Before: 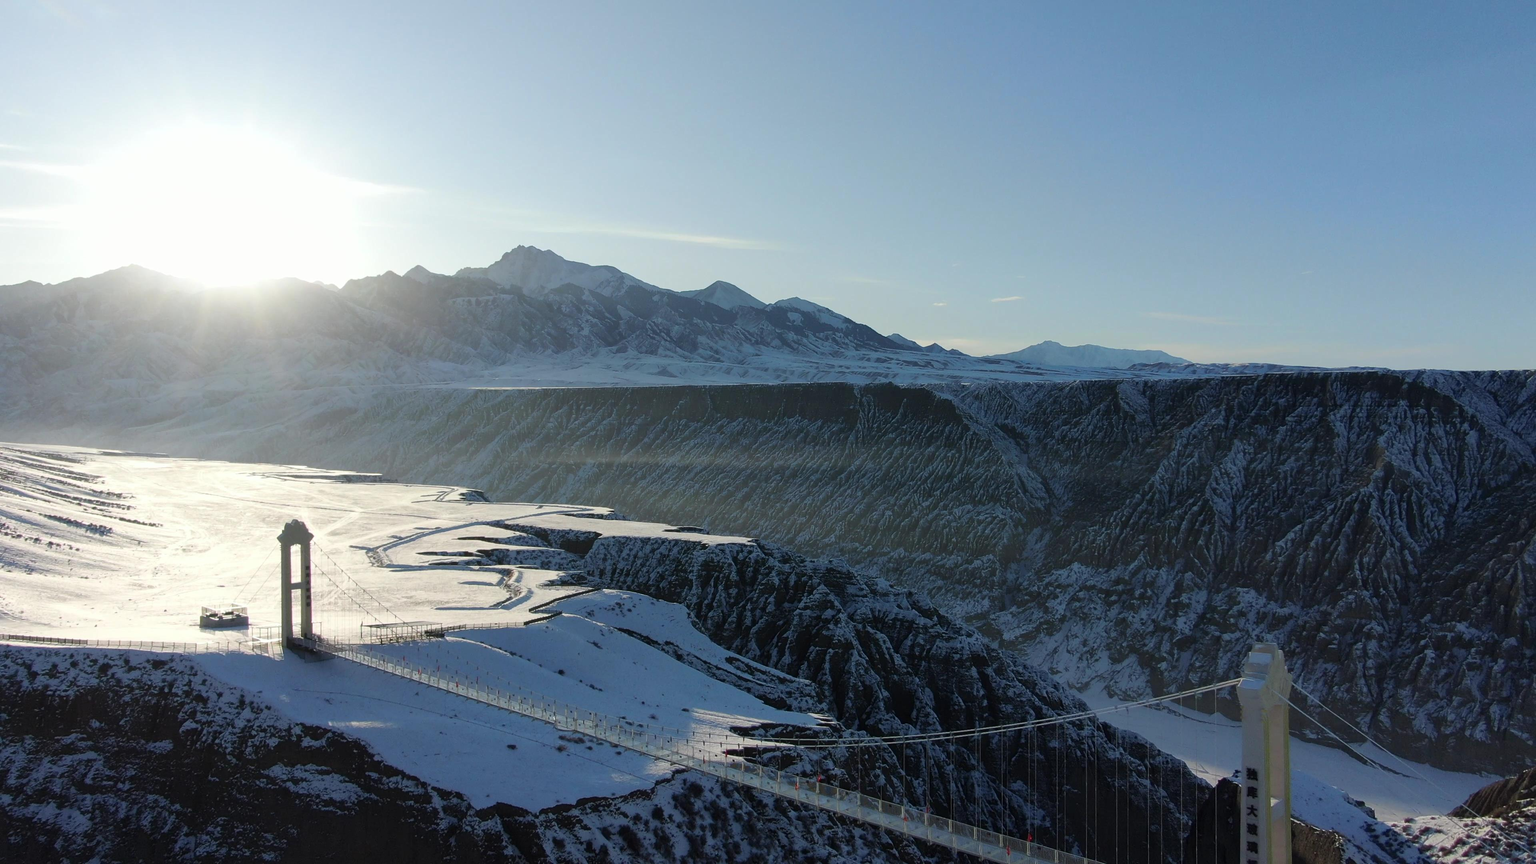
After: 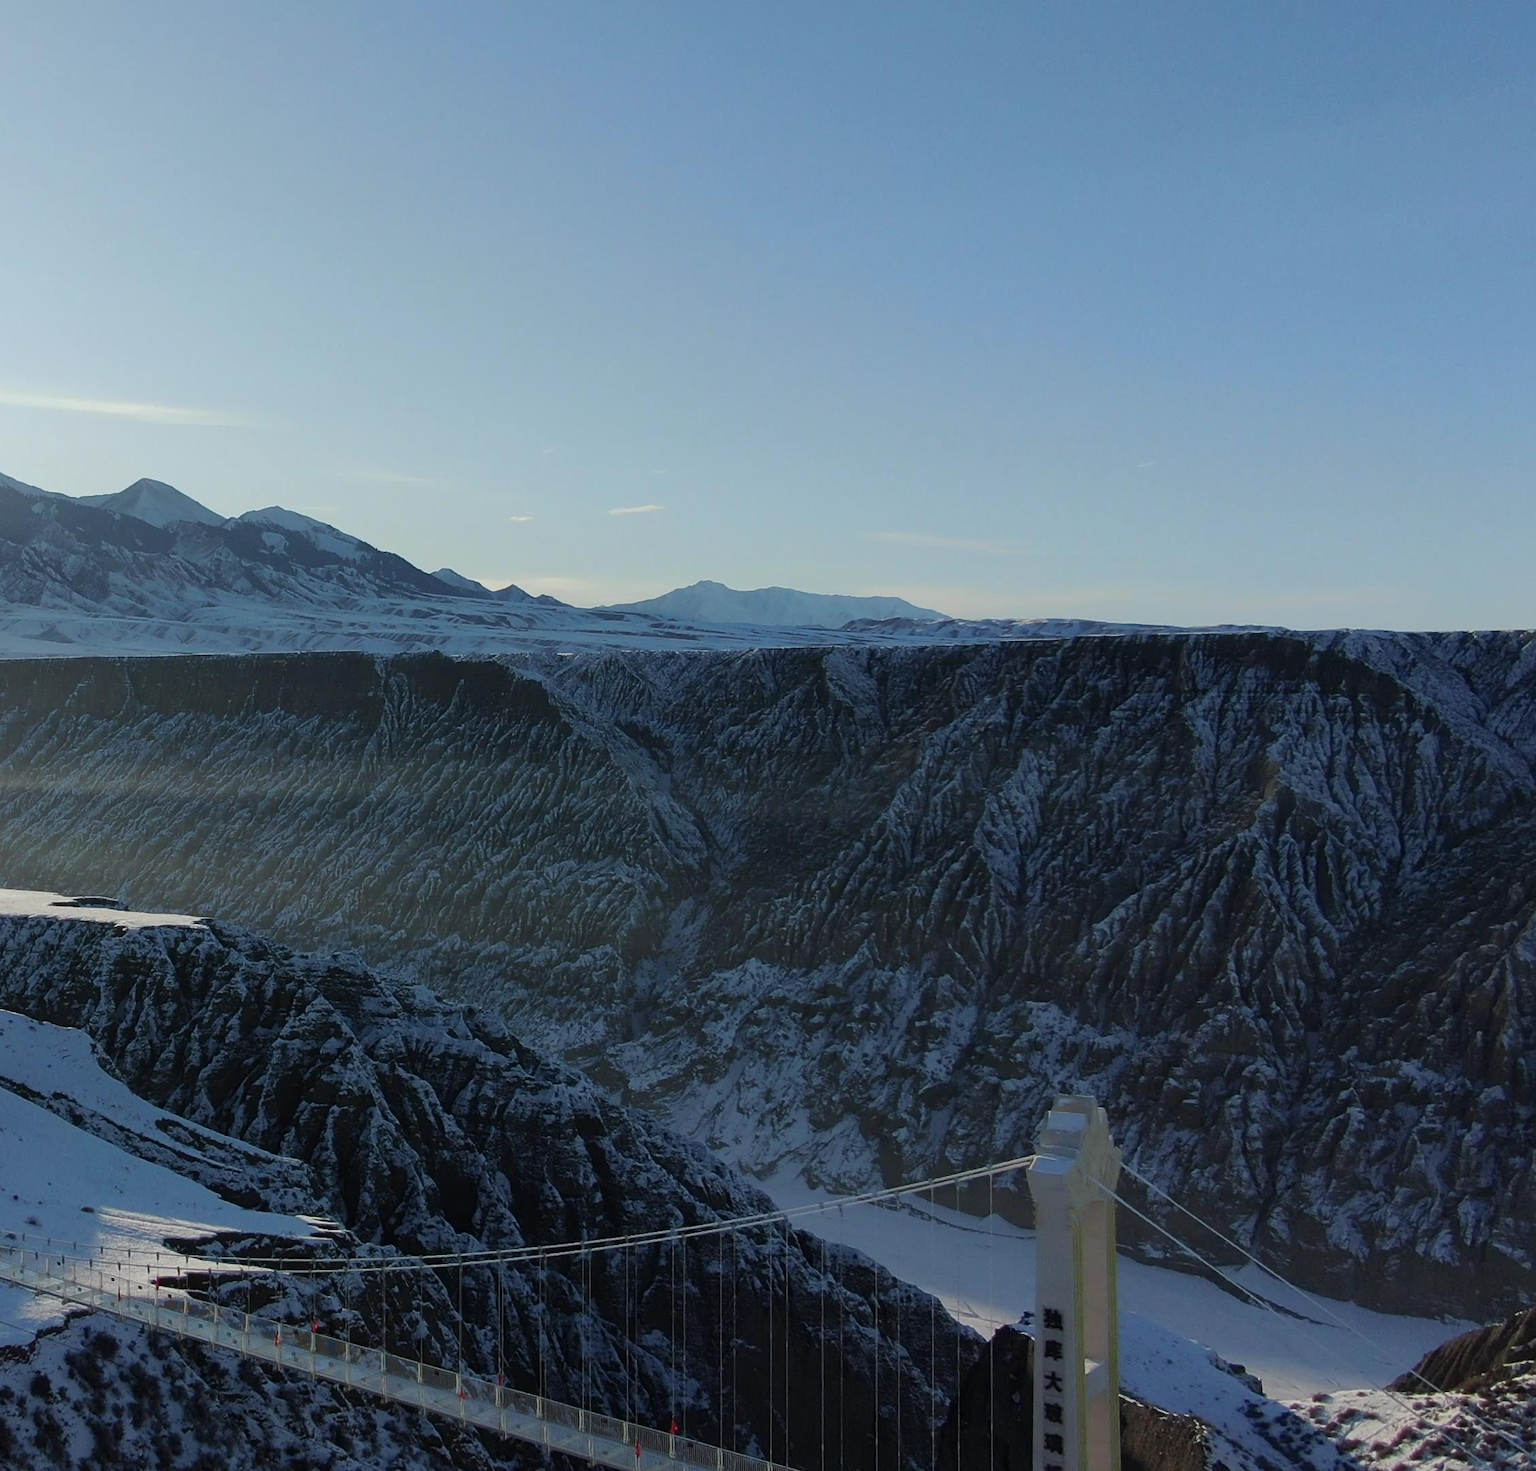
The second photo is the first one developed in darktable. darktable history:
crop: left 41.298%
